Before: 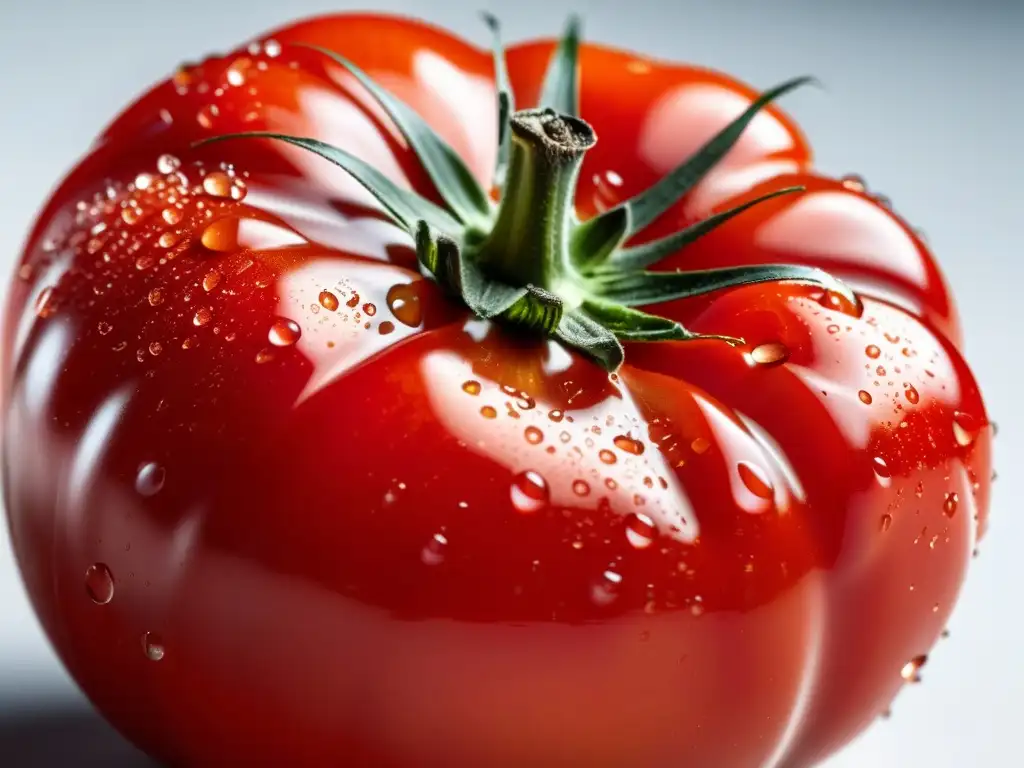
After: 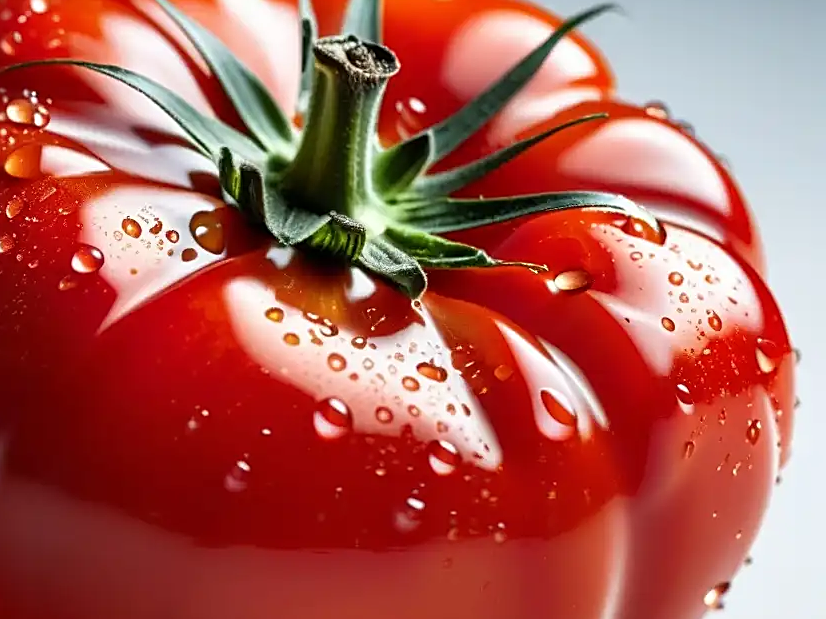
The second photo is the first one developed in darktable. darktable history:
sharpen: on, module defaults
tone equalizer: on, module defaults
crop: left 19.309%, top 9.594%, right 0%, bottom 9.719%
